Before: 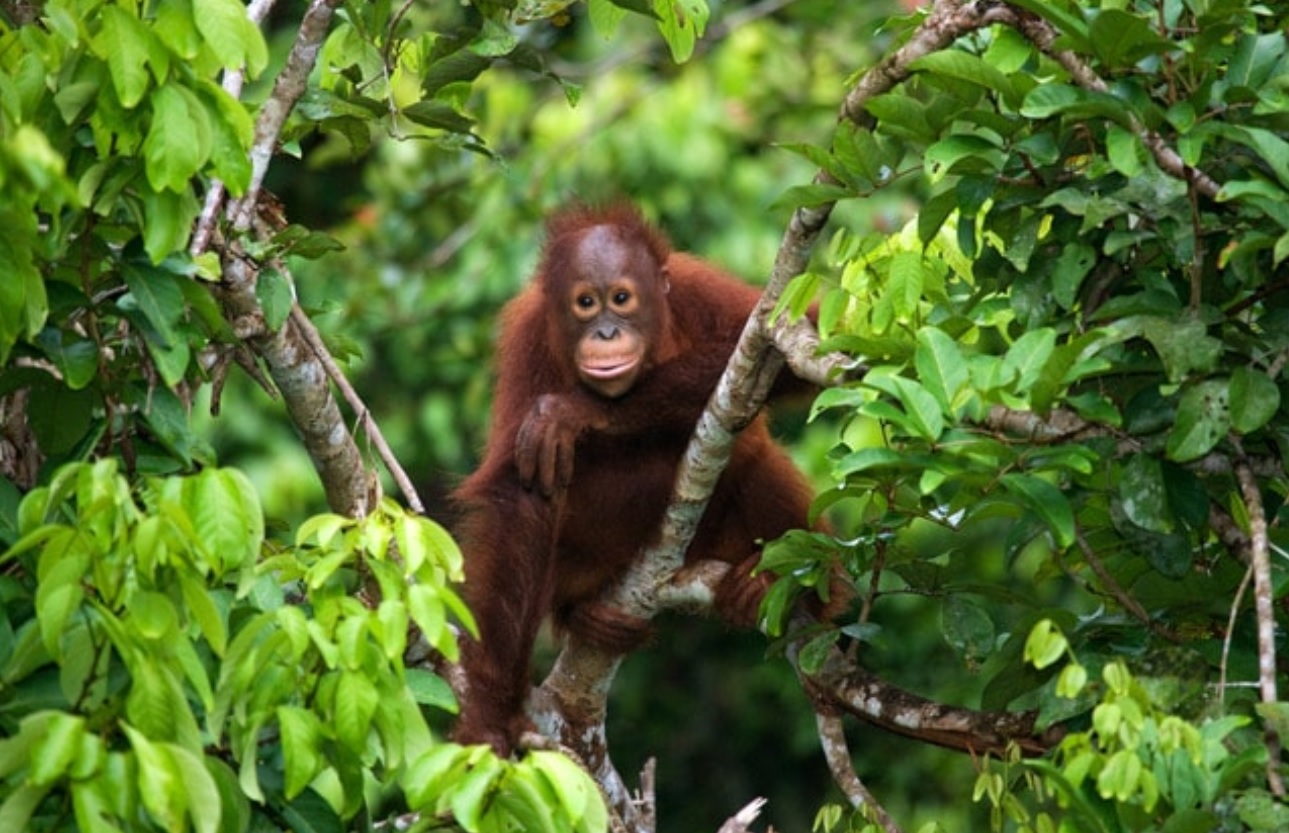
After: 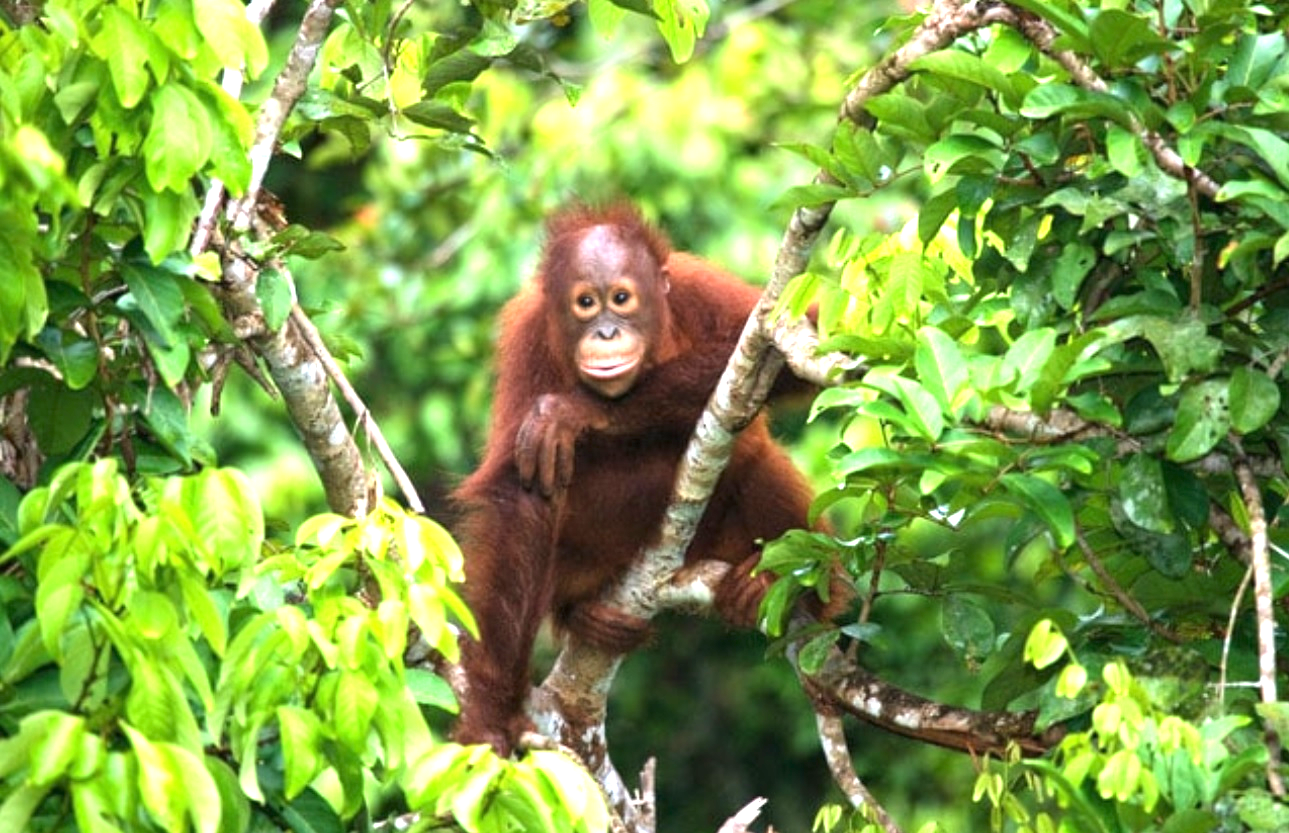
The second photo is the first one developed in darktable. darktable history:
exposure: black level correction 0, exposure 1.388 EV, compensate exposure bias true, compensate highlight preservation false
tone equalizer: on, module defaults
